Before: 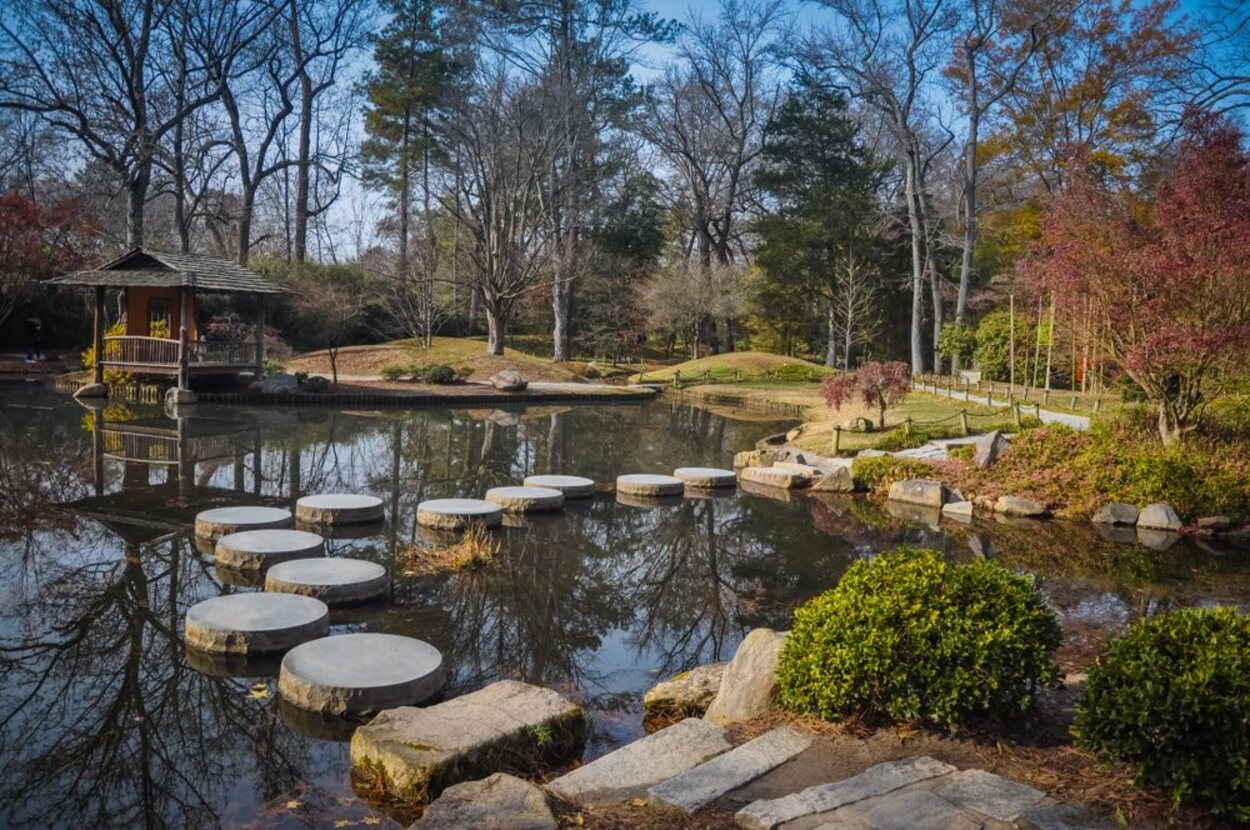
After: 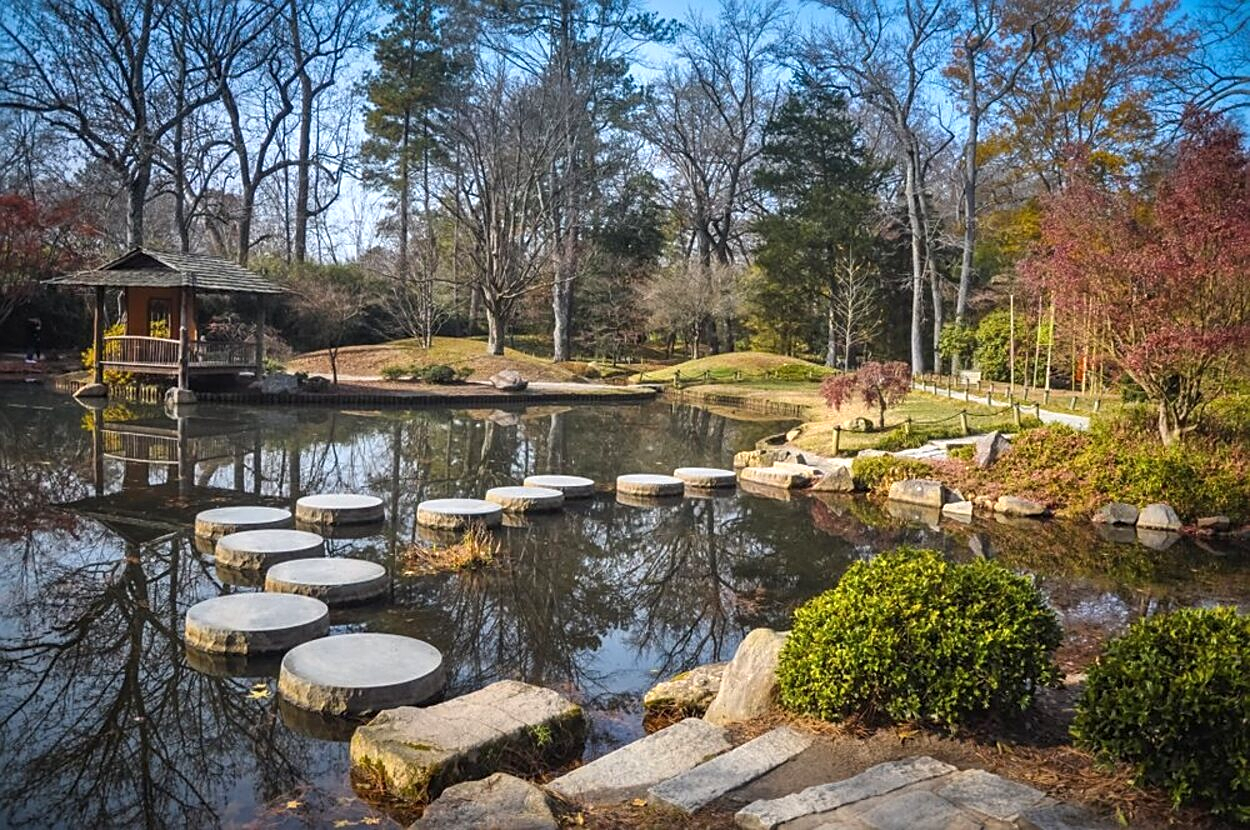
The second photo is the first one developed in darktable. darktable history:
exposure: black level correction 0, exposure 0.5 EV, compensate exposure bias true, compensate highlight preservation false
sharpen: on, module defaults
tone equalizer: on, module defaults
white balance: red 1, blue 1
